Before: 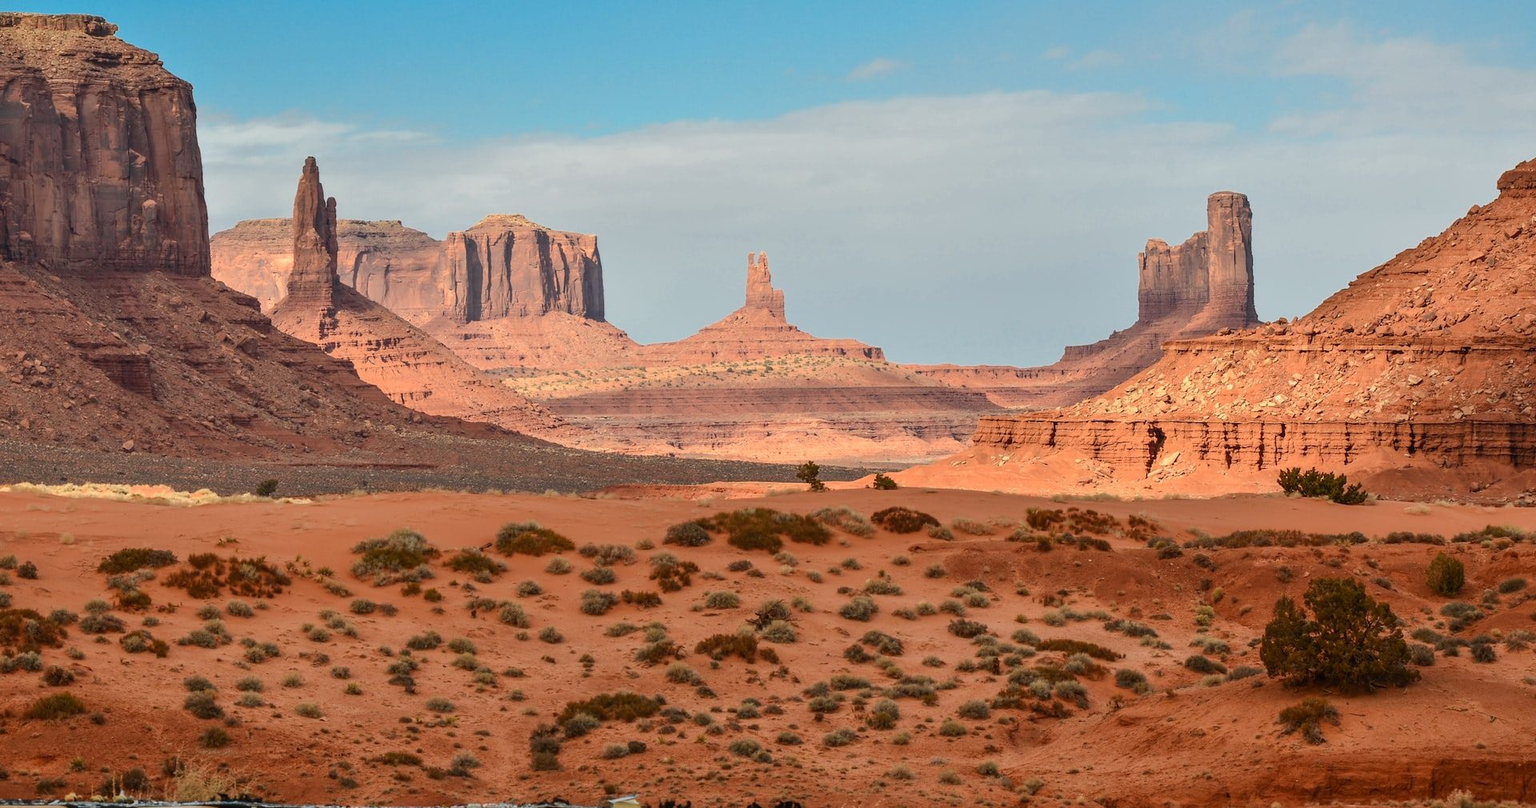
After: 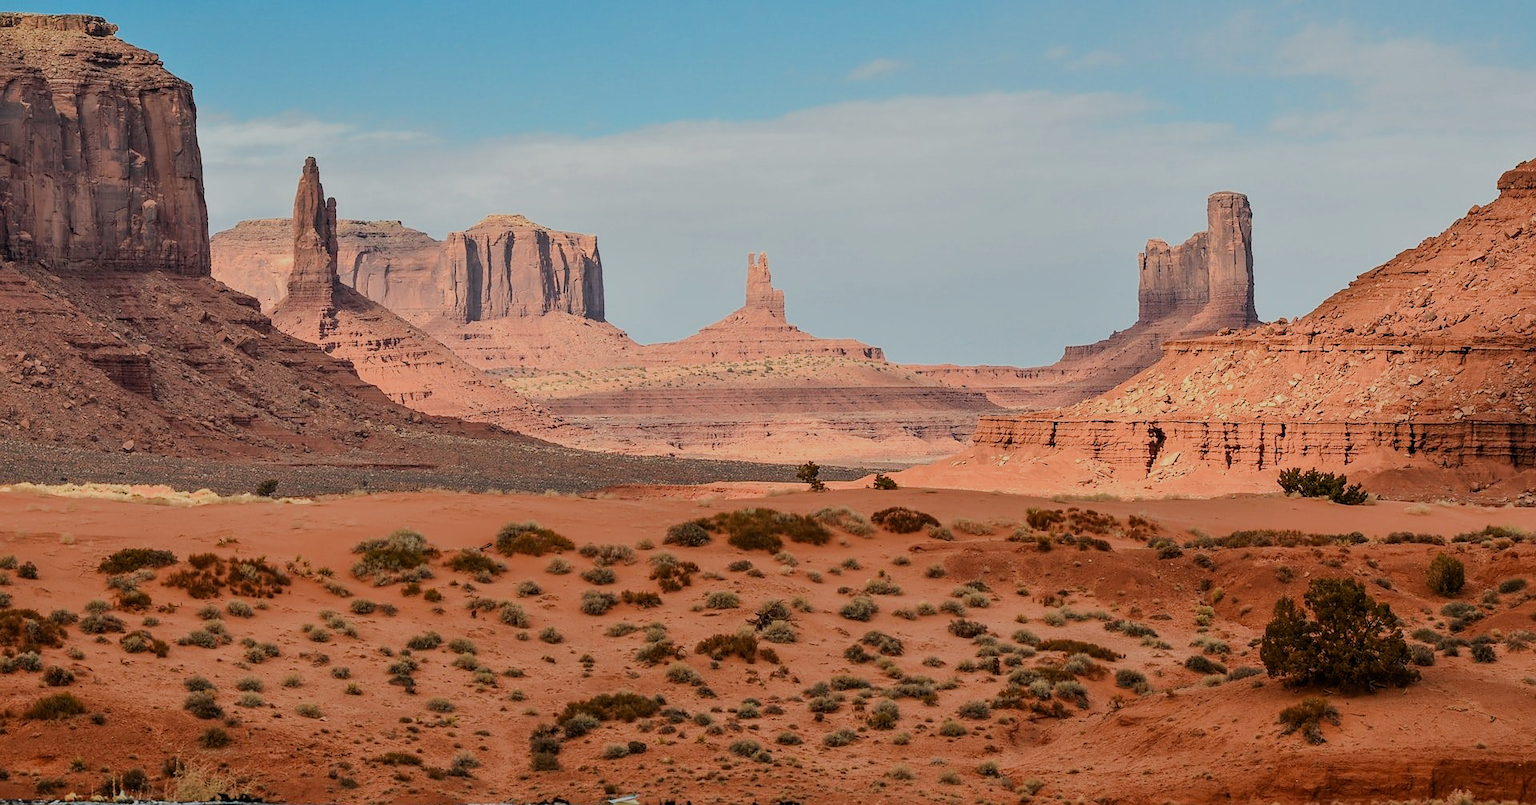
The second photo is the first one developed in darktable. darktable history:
sharpen: radius 1.036
tone equalizer: on, module defaults
filmic rgb: black relative exposure -7.65 EV, white relative exposure 4.56 EV, hardness 3.61
crop: top 0.041%, bottom 0.174%
